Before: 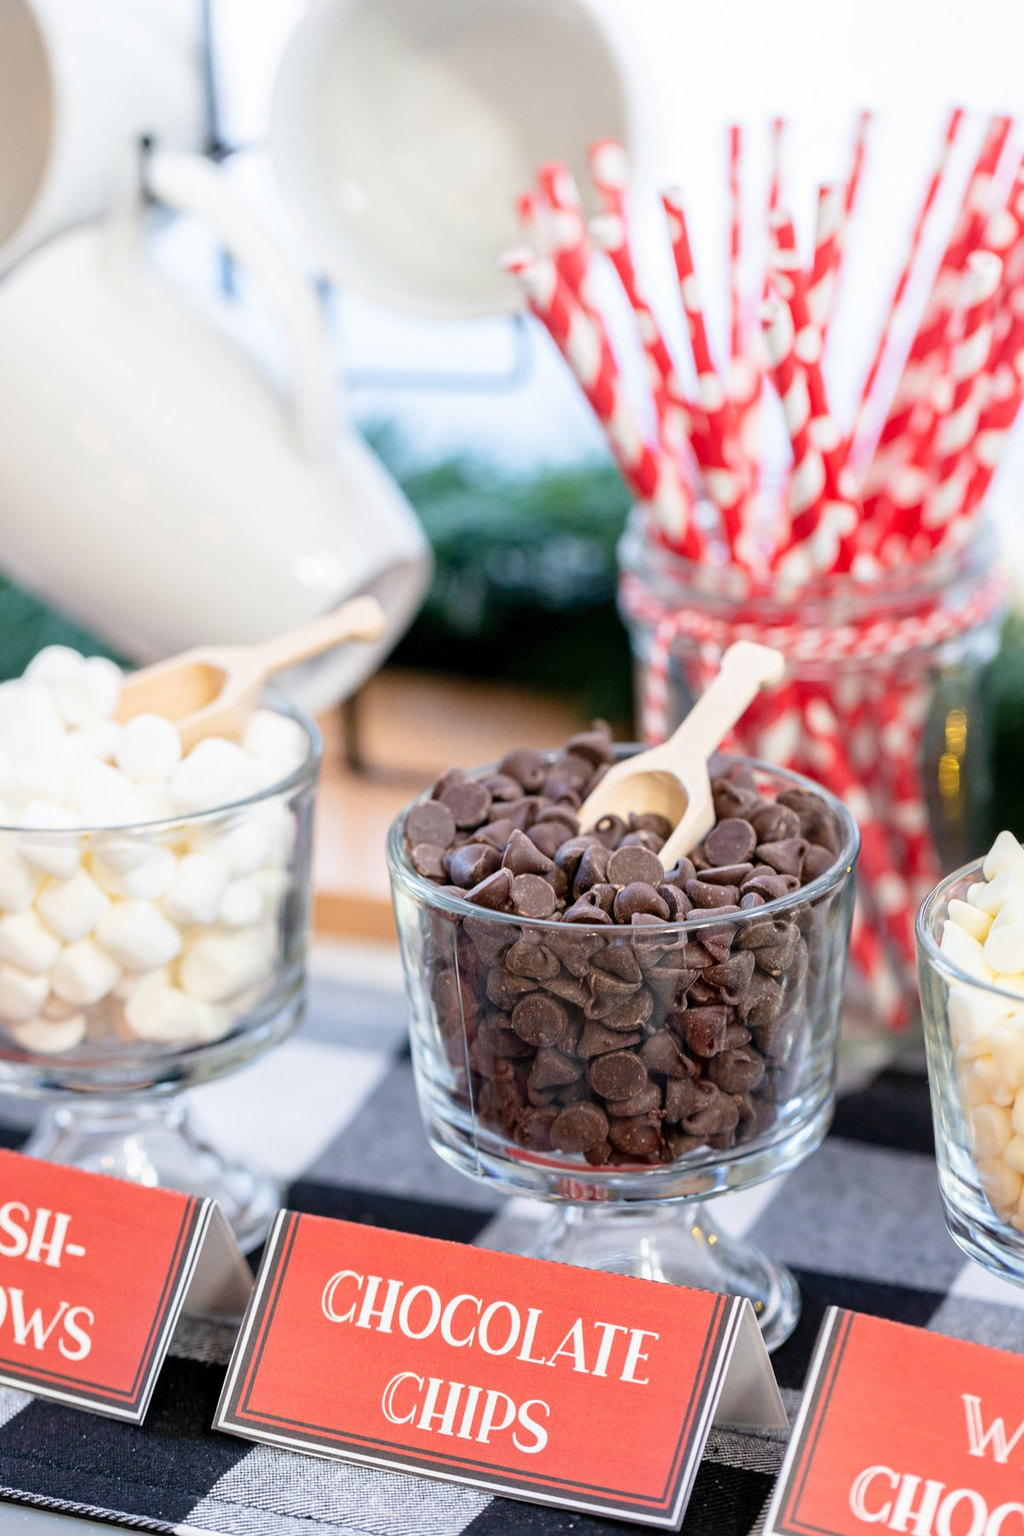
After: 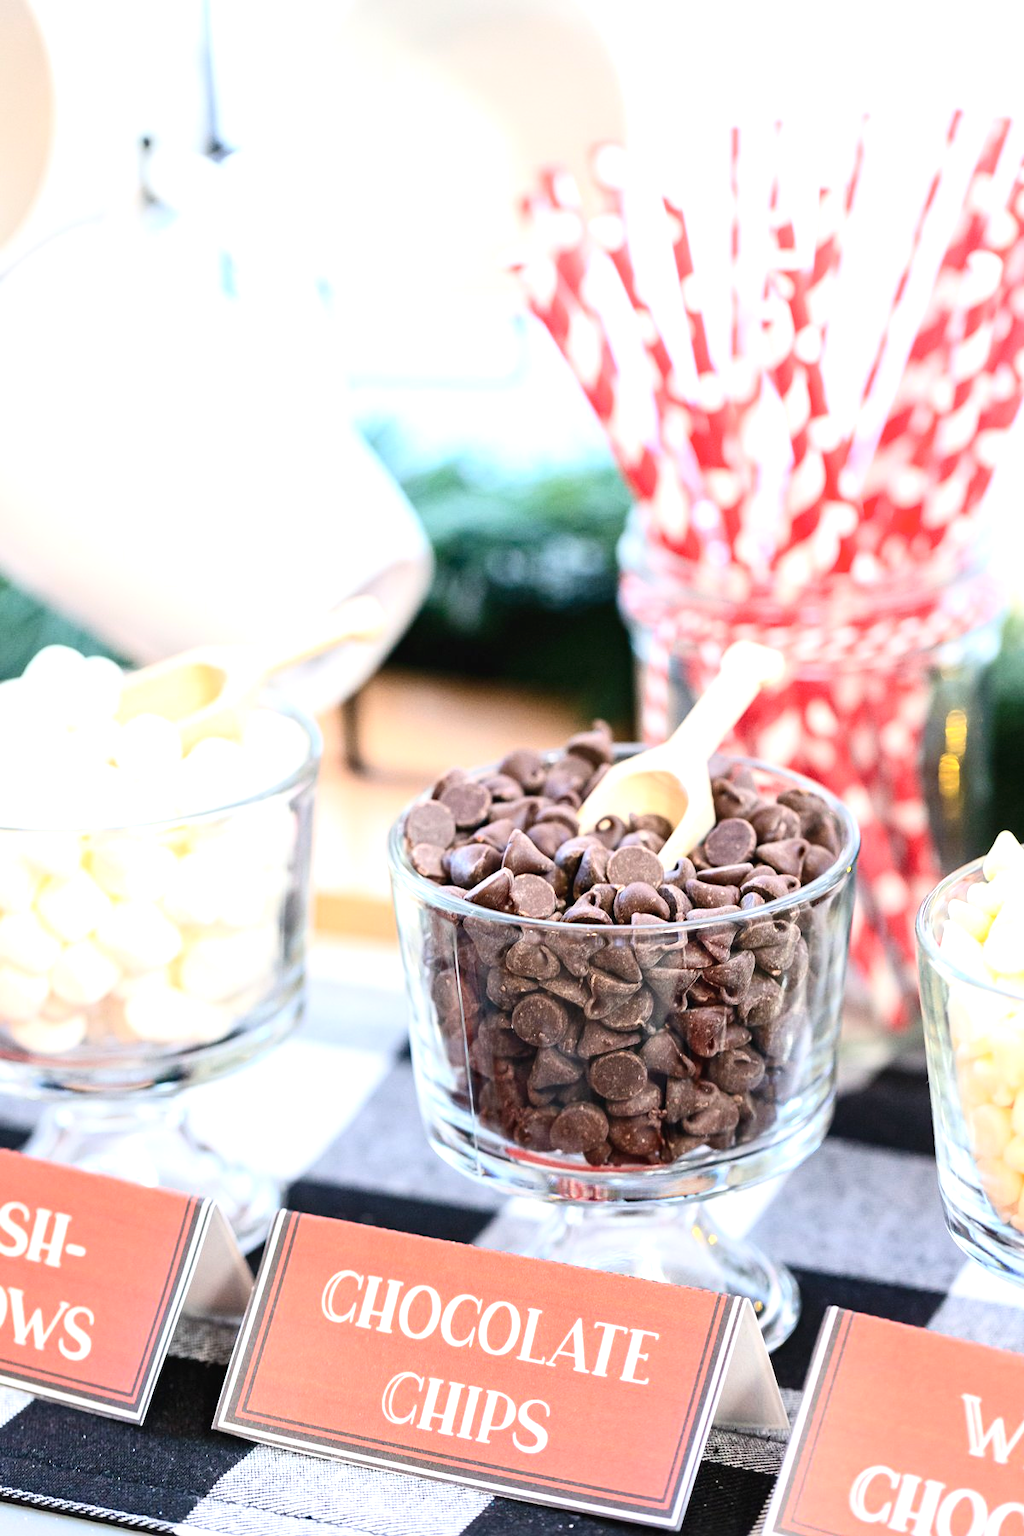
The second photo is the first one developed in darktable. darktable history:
haze removal: strength 0.026, distance 0.248, compatibility mode true, adaptive false
exposure: black level correction -0.002, exposure 0.712 EV, compensate highlight preservation false
contrast brightness saturation: contrast 0.239, brightness 0.095
